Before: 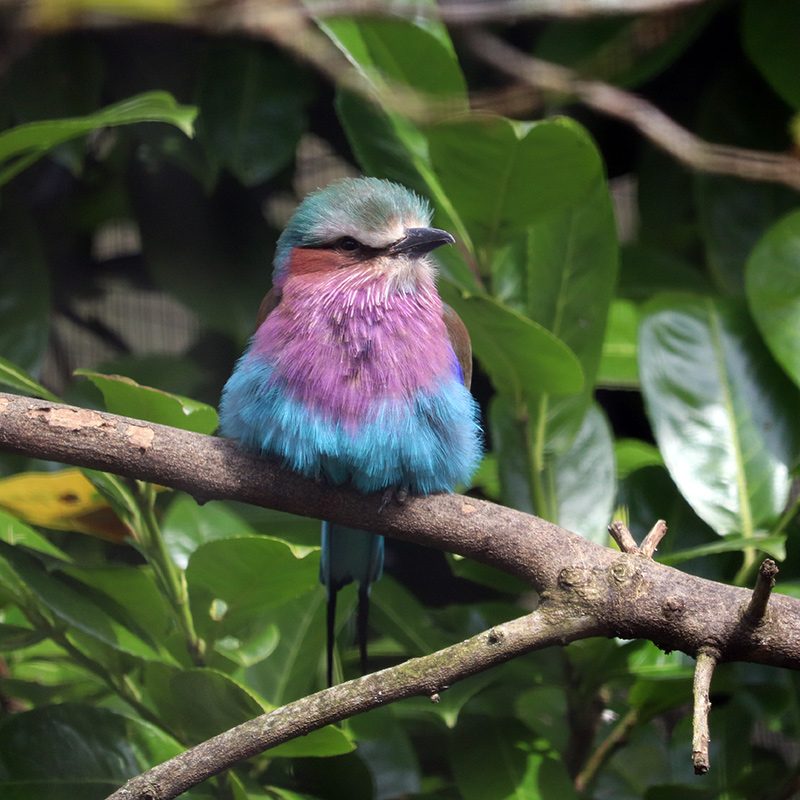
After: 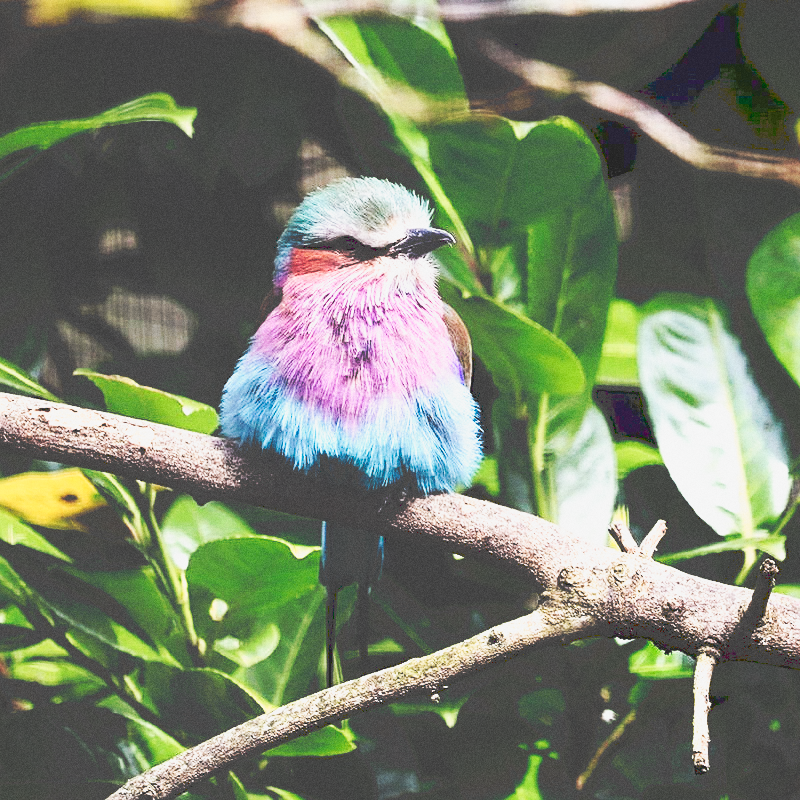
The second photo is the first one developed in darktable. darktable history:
filmic rgb: black relative exposure -7.5 EV, white relative exposure 5 EV, hardness 3.31, contrast 1.3, contrast in shadows safe
tone curve: curves: ch0 [(0, 0) (0.003, 0.279) (0.011, 0.287) (0.025, 0.295) (0.044, 0.304) (0.069, 0.316) (0.1, 0.319) (0.136, 0.316) (0.177, 0.32) (0.224, 0.359) (0.277, 0.421) (0.335, 0.511) (0.399, 0.639) (0.468, 0.734) (0.543, 0.827) (0.623, 0.89) (0.709, 0.944) (0.801, 0.965) (0.898, 0.968) (1, 1)], preserve colors none
sharpen: on, module defaults
grain: coarseness 0.09 ISO
